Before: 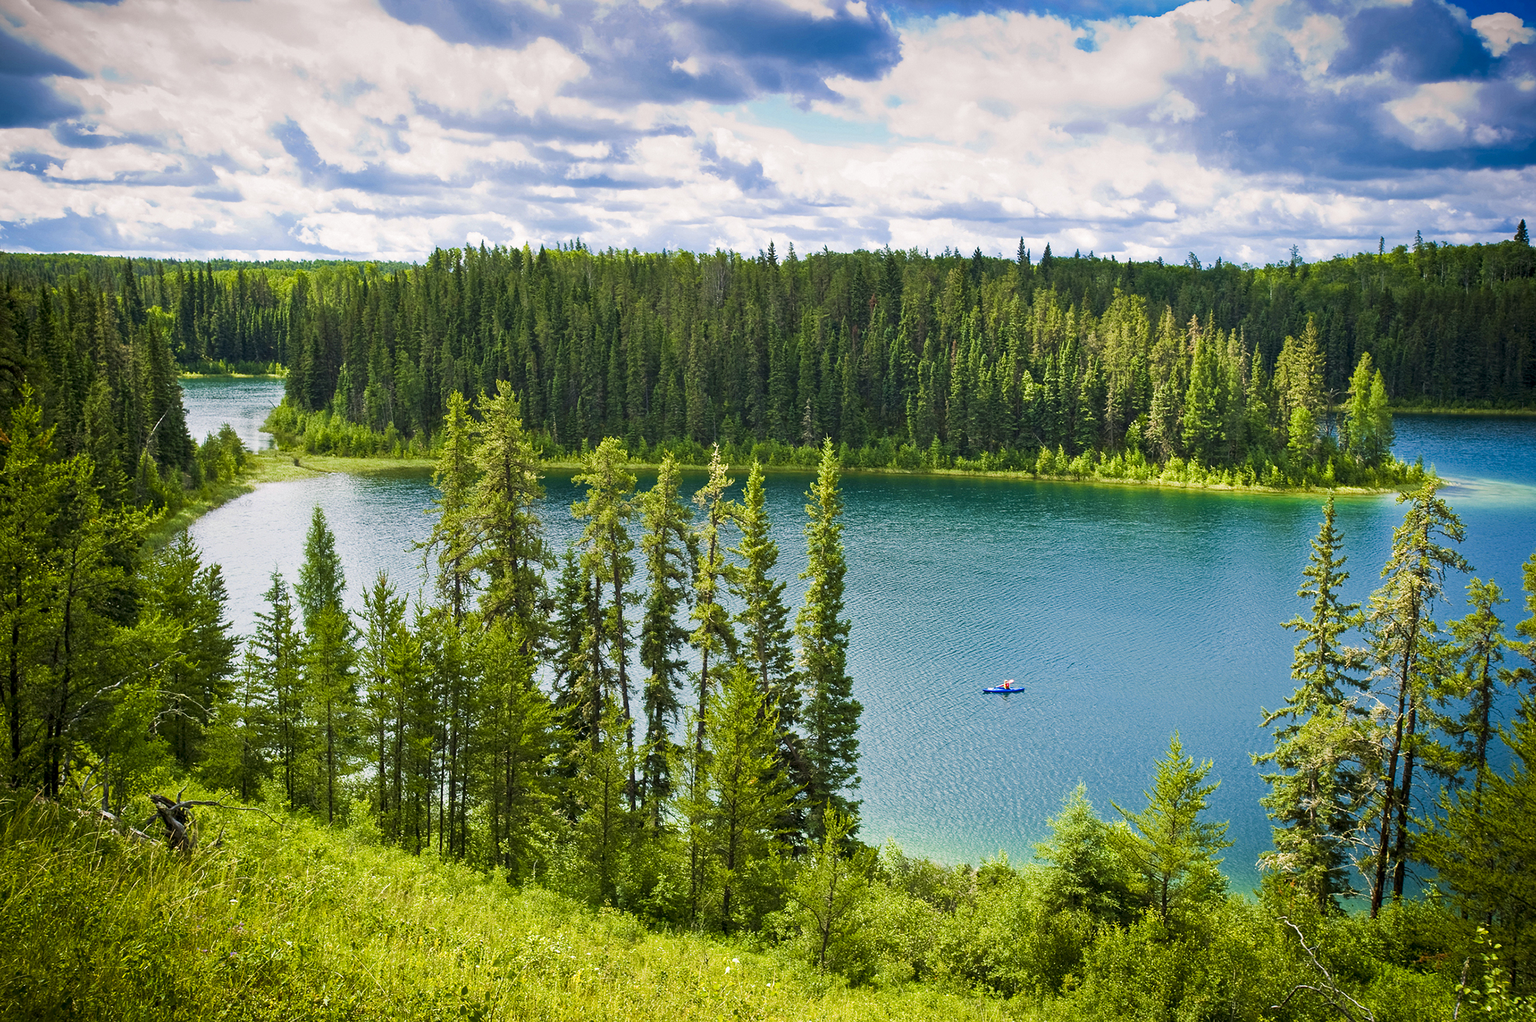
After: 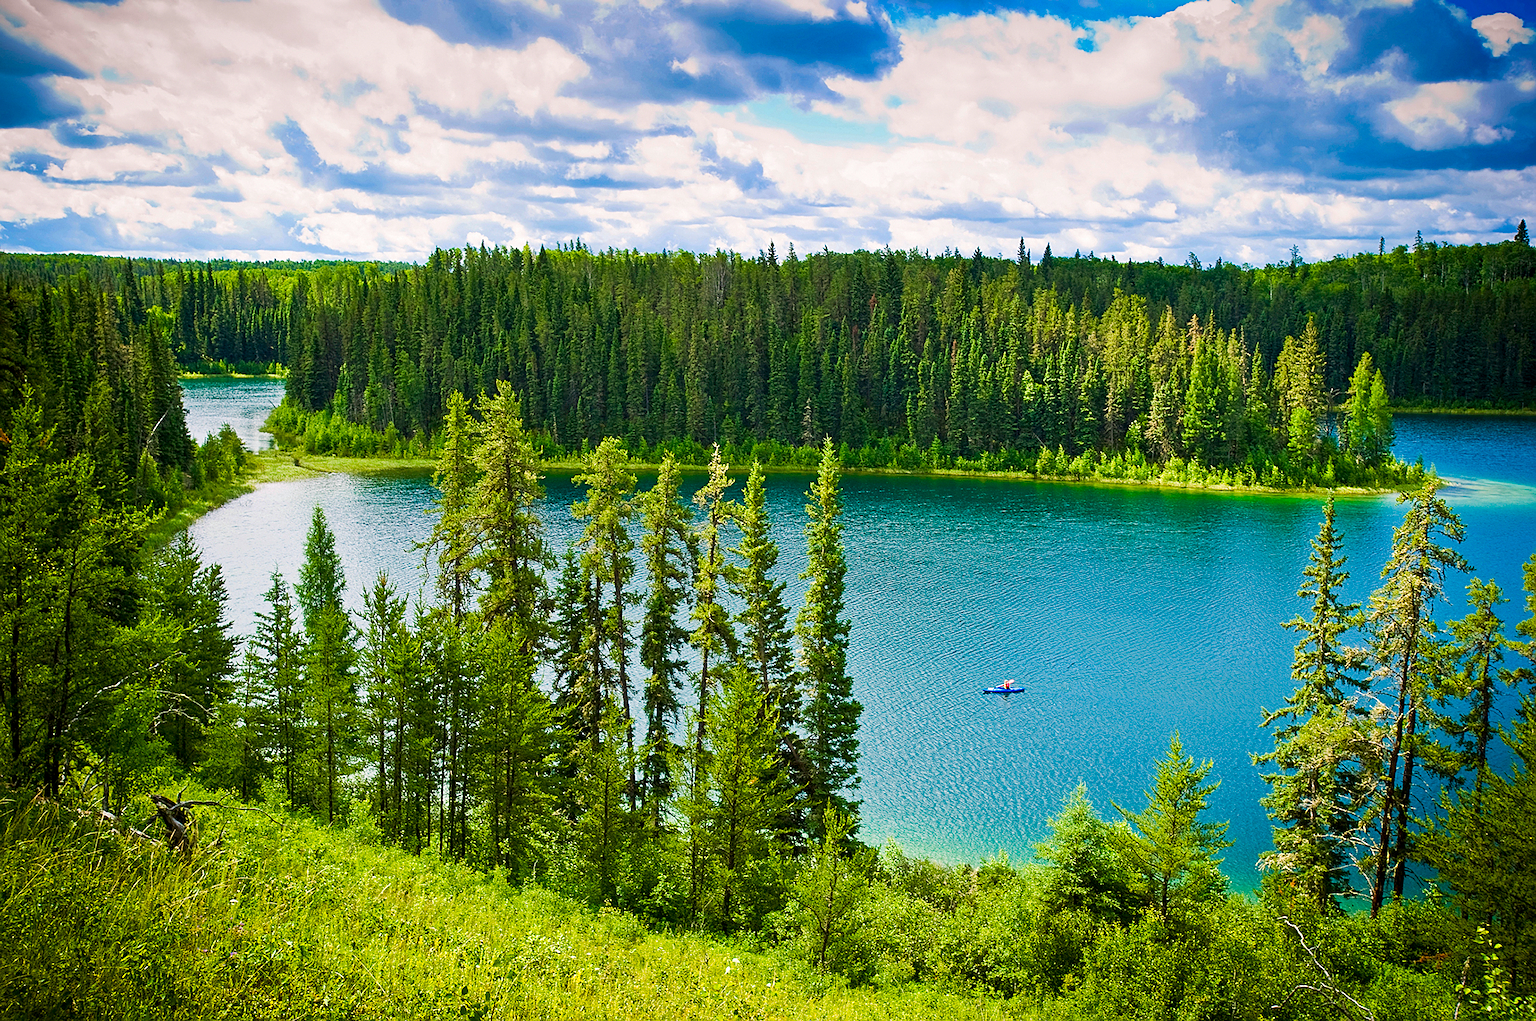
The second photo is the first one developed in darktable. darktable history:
sharpen: on, module defaults
contrast brightness saturation: contrast 0.08, saturation 0.2
